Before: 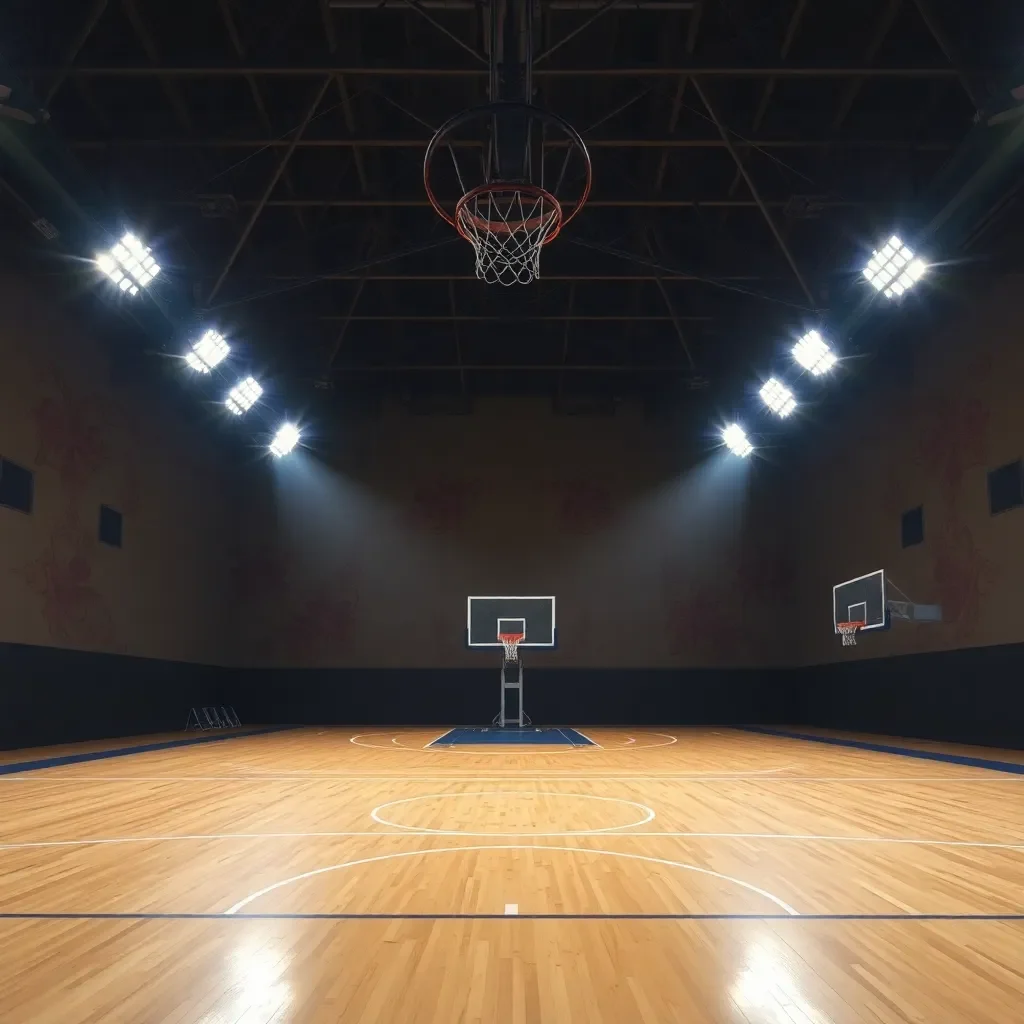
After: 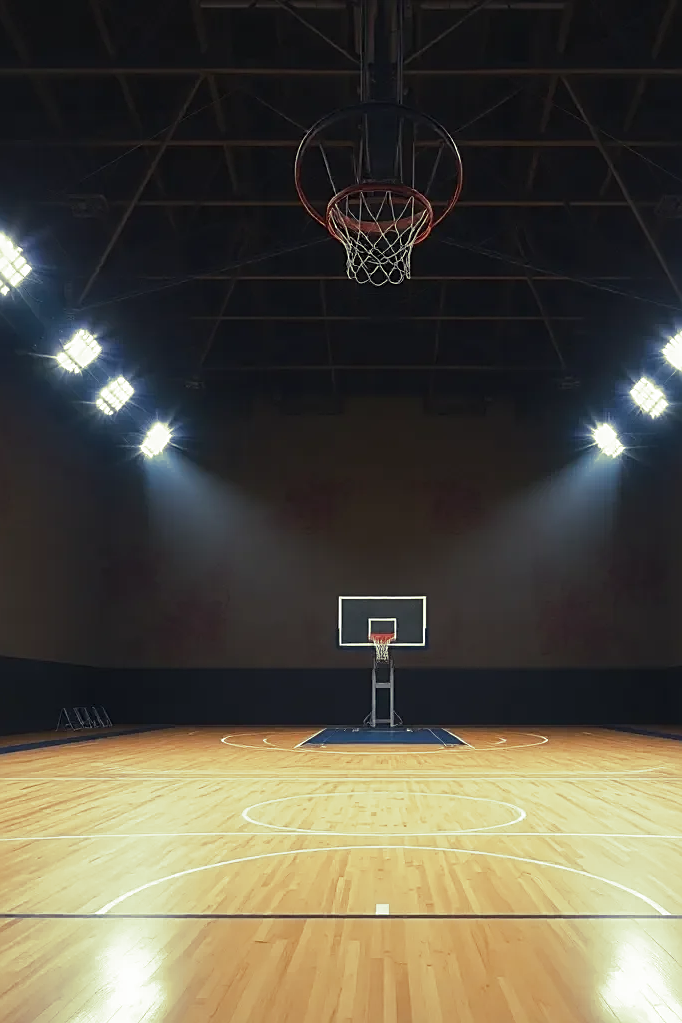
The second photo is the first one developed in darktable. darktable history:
exposure: compensate highlight preservation false
split-toning: shadows › hue 290.82°, shadows › saturation 0.34, highlights › saturation 0.38, balance 0, compress 50%
sharpen: on, module defaults
crop and rotate: left 12.648%, right 20.685%
